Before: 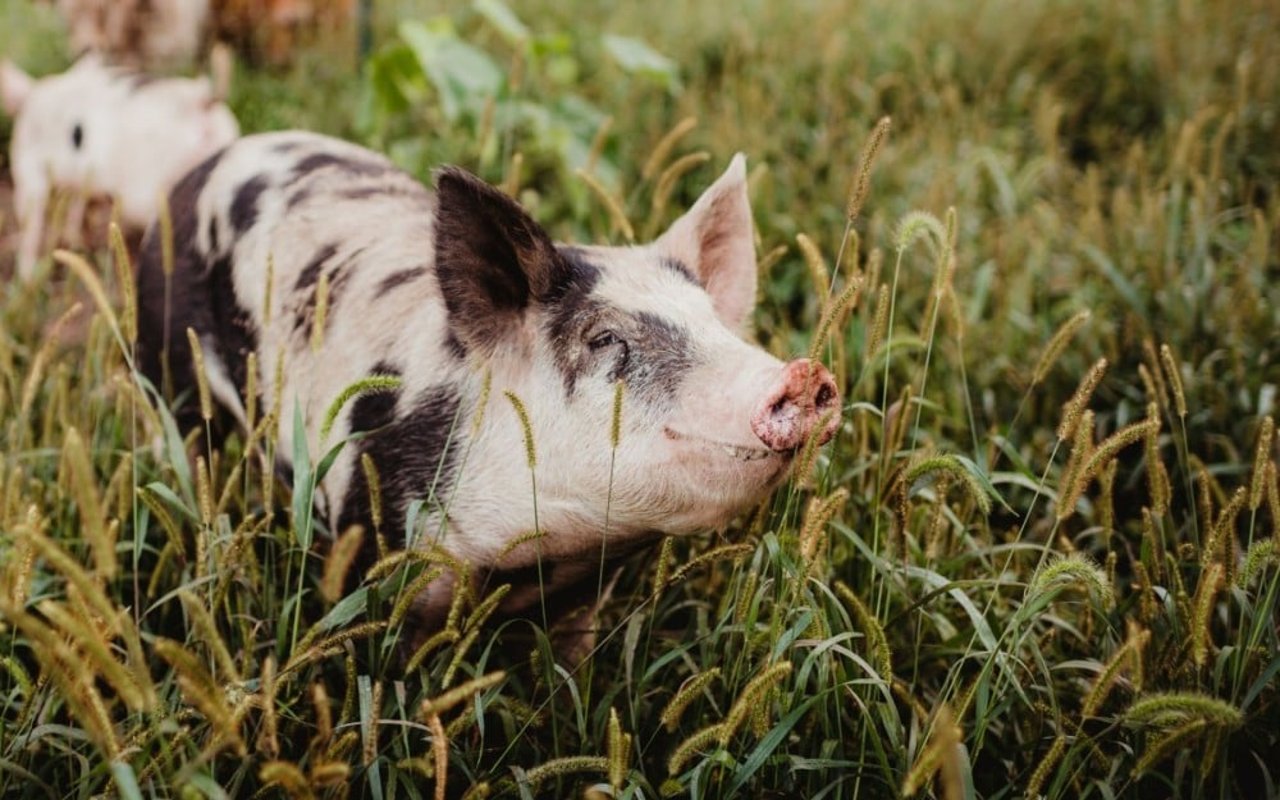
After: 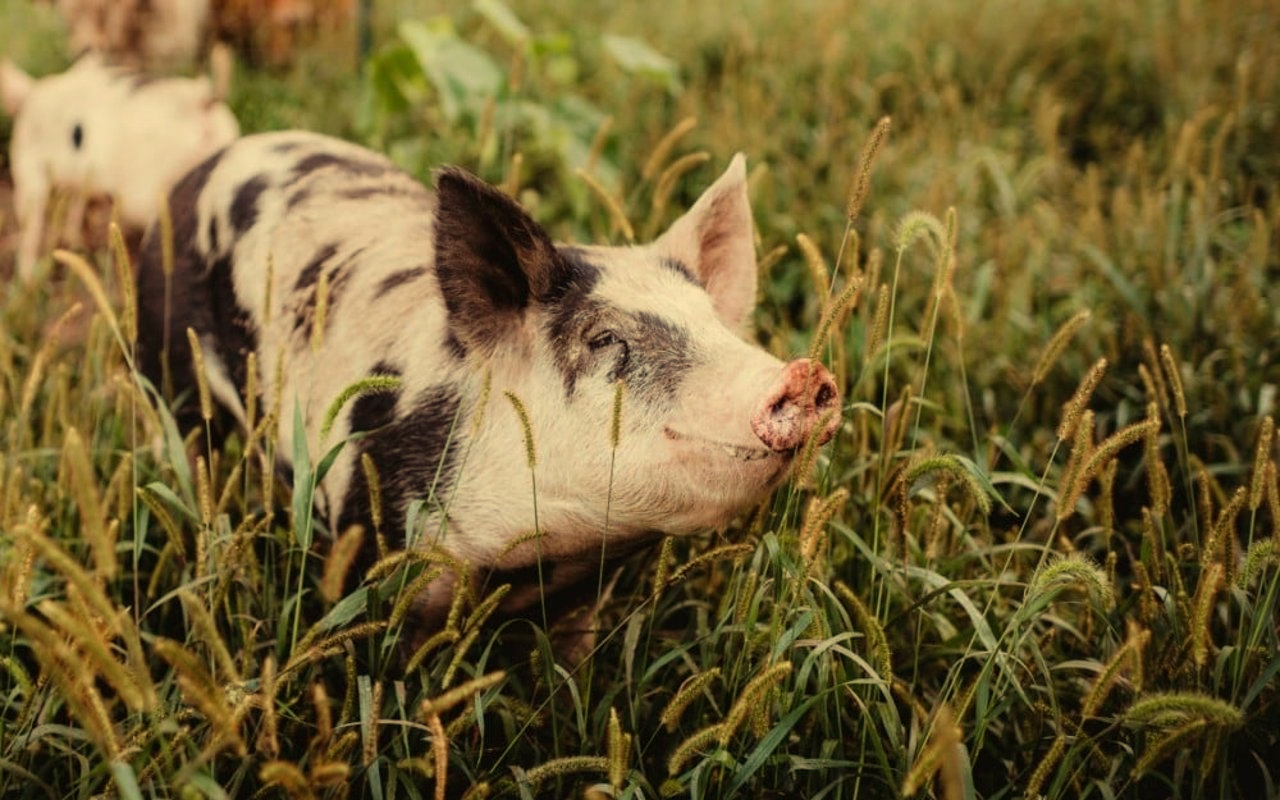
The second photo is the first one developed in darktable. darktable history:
base curve: curves: ch0 [(0, 0) (0.303, 0.277) (1, 1)]
white balance: red 1.08, blue 0.791
